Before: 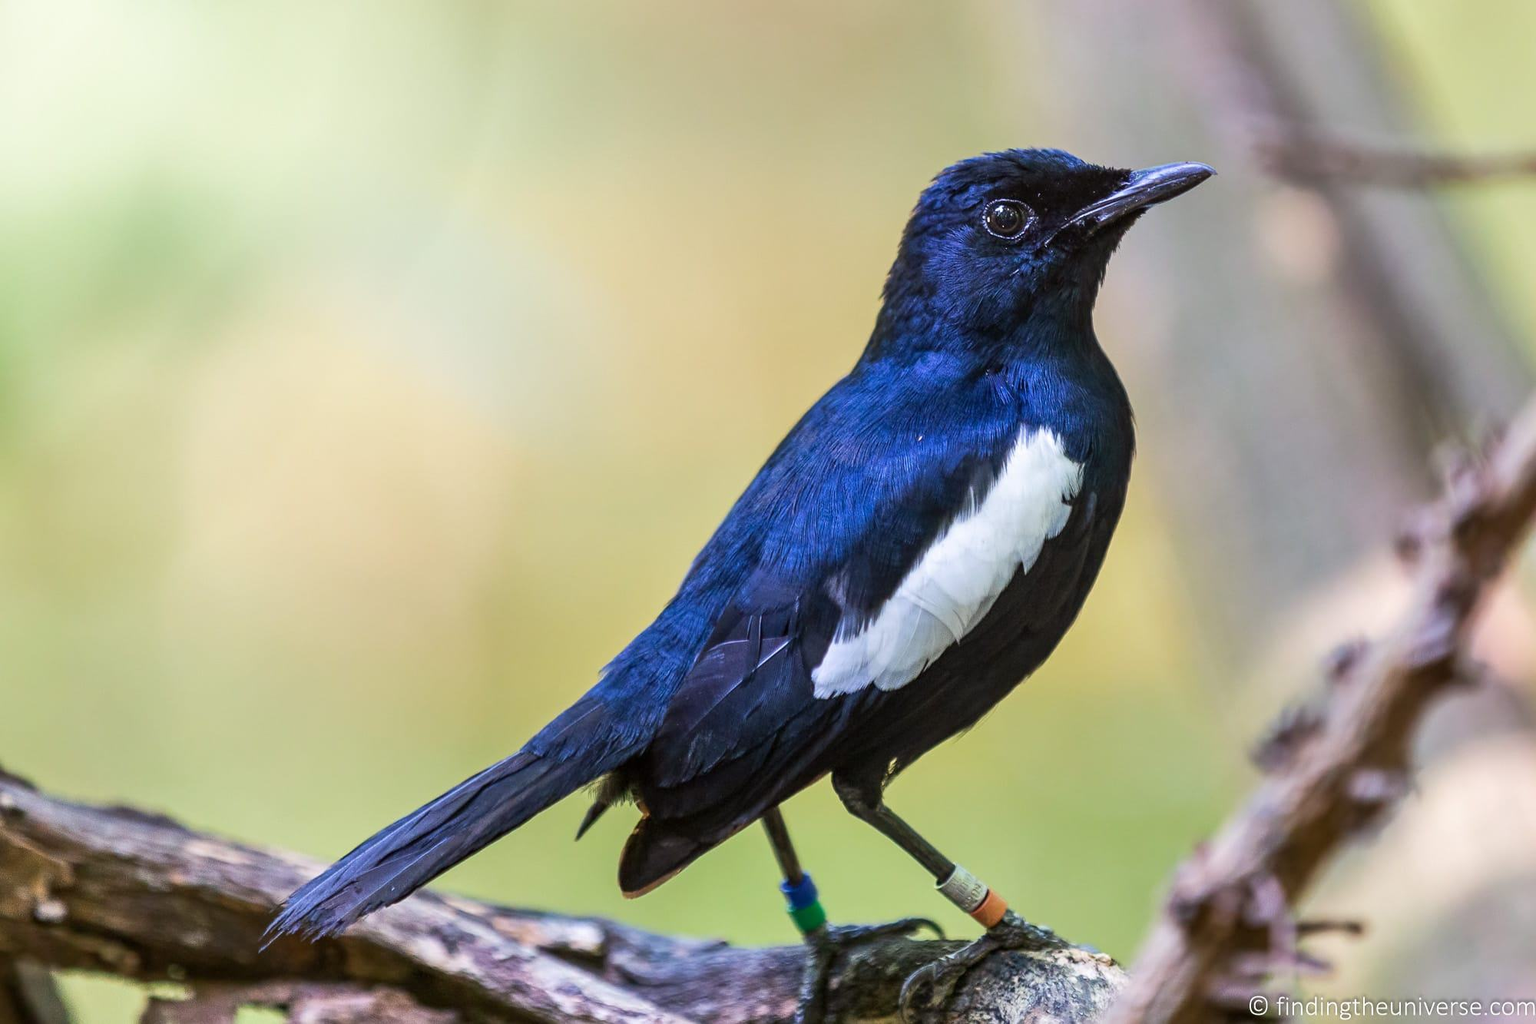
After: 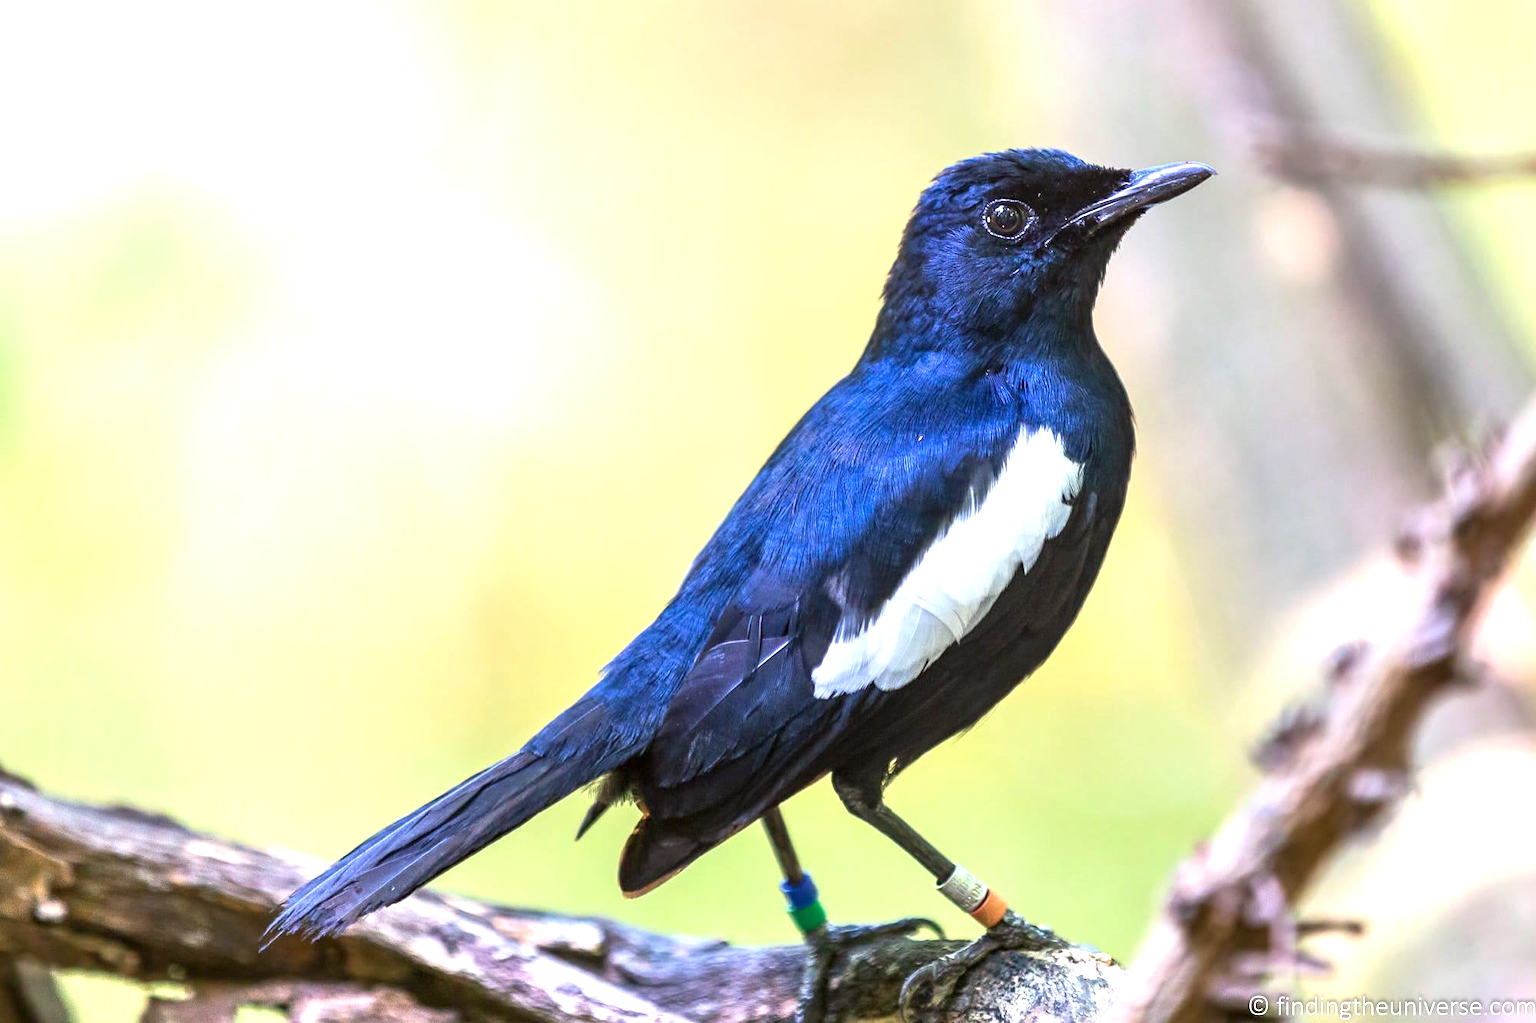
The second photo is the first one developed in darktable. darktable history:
exposure: black level correction 0, exposure 0.93 EV, compensate exposure bias true, compensate highlight preservation false
